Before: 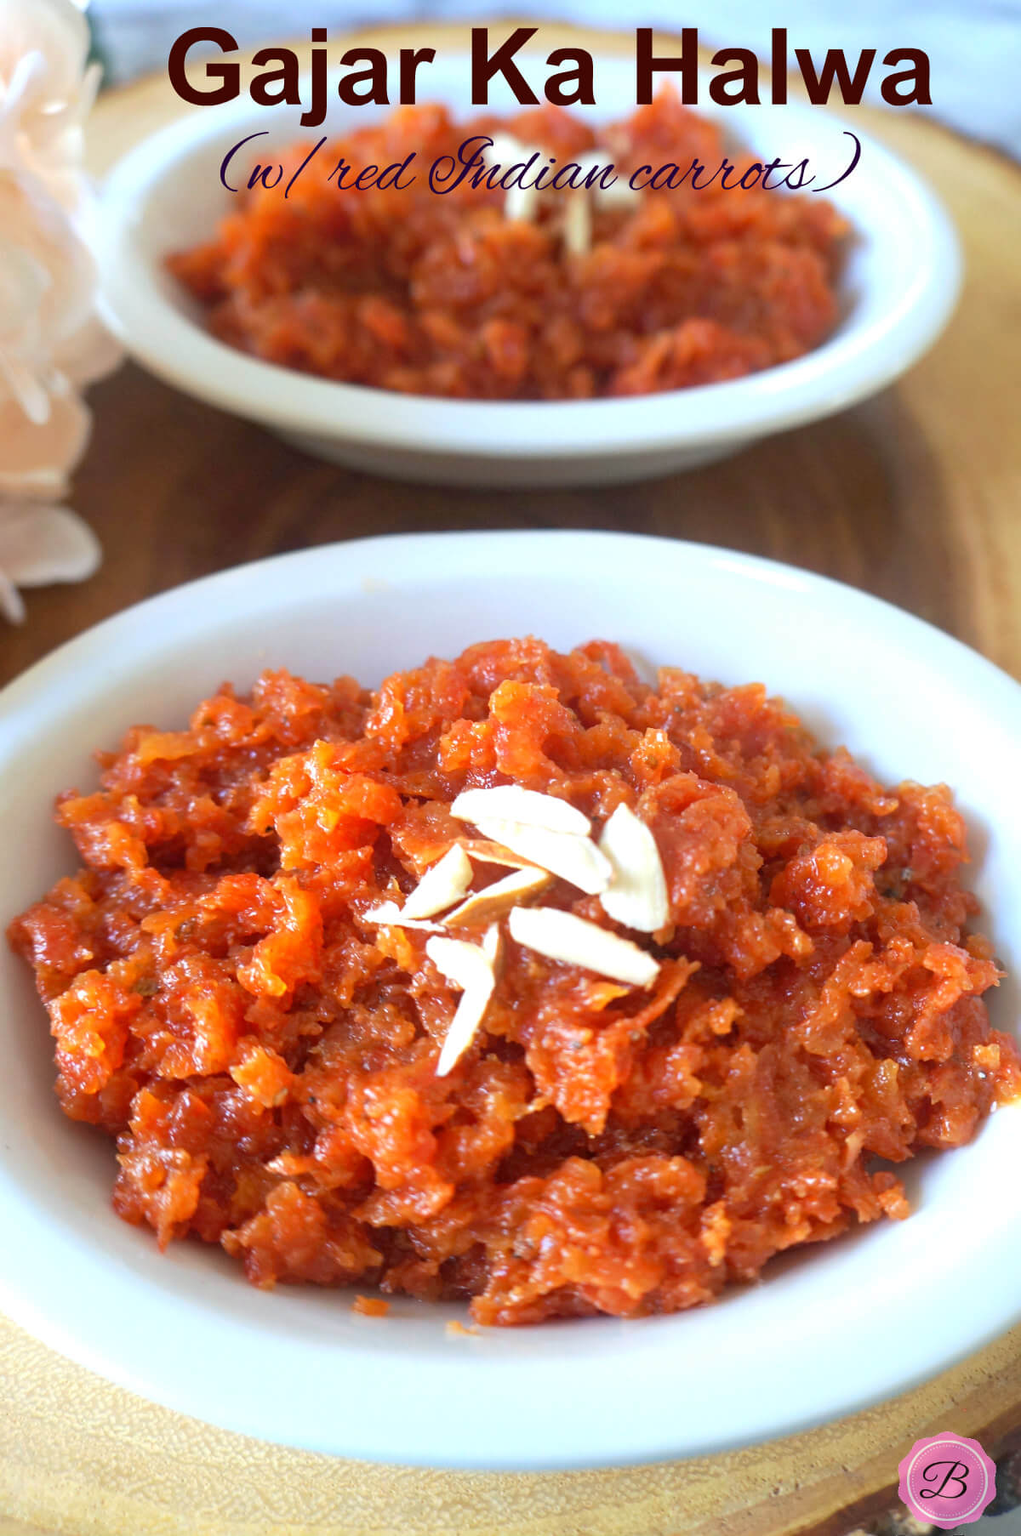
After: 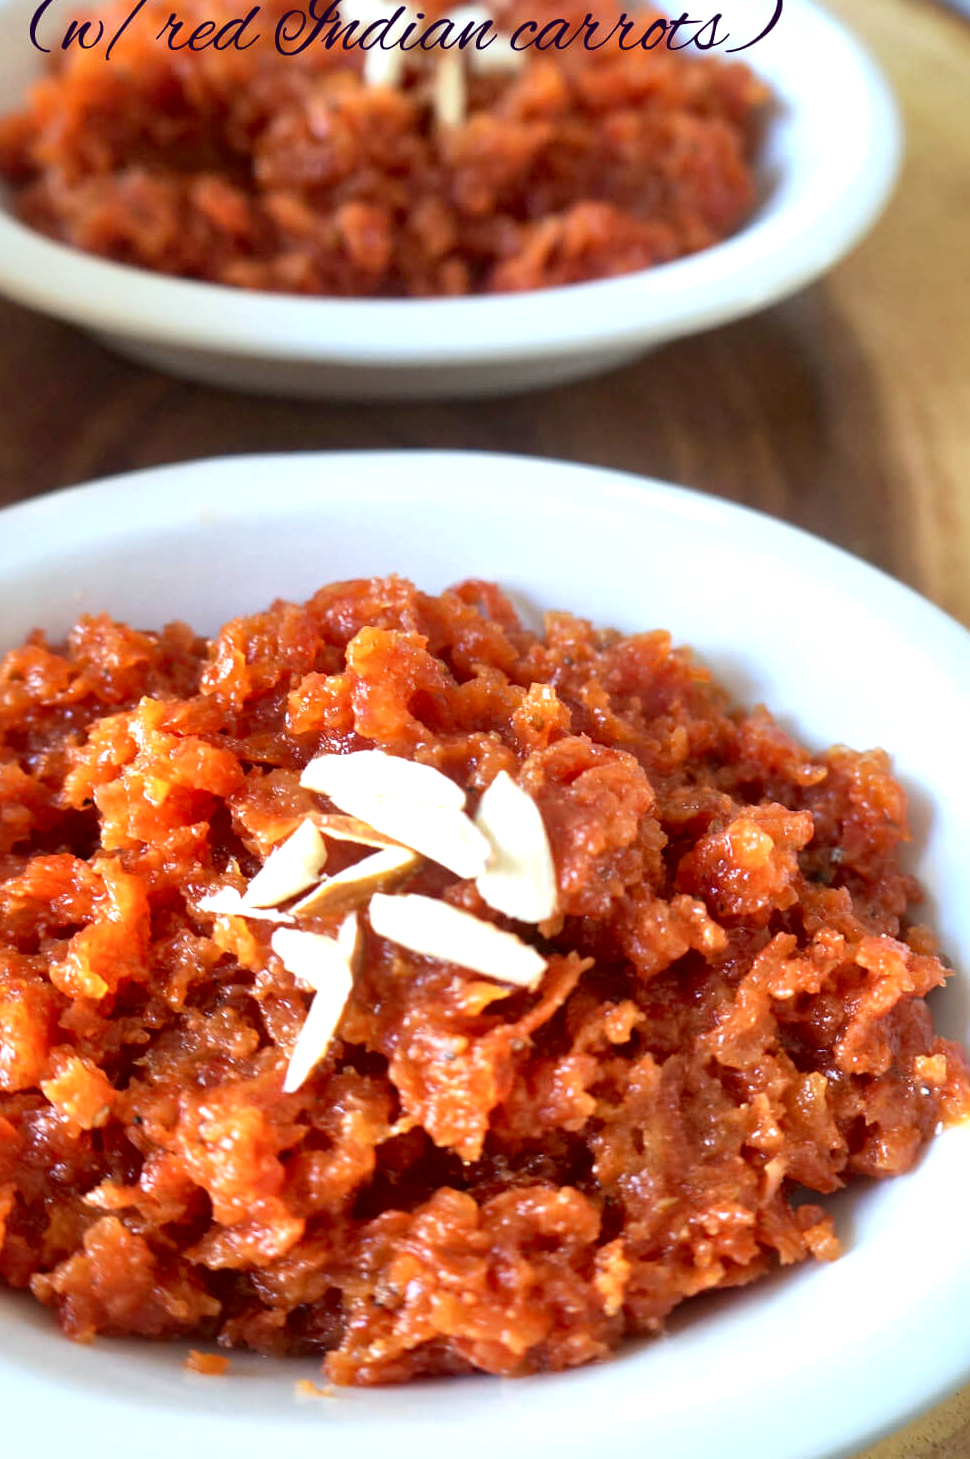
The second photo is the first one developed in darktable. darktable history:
crop: left 19.159%, top 9.58%, bottom 9.58%
local contrast: mode bilateral grid, contrast 70, coarseness 75, detail 180%, midtone range 0.2
